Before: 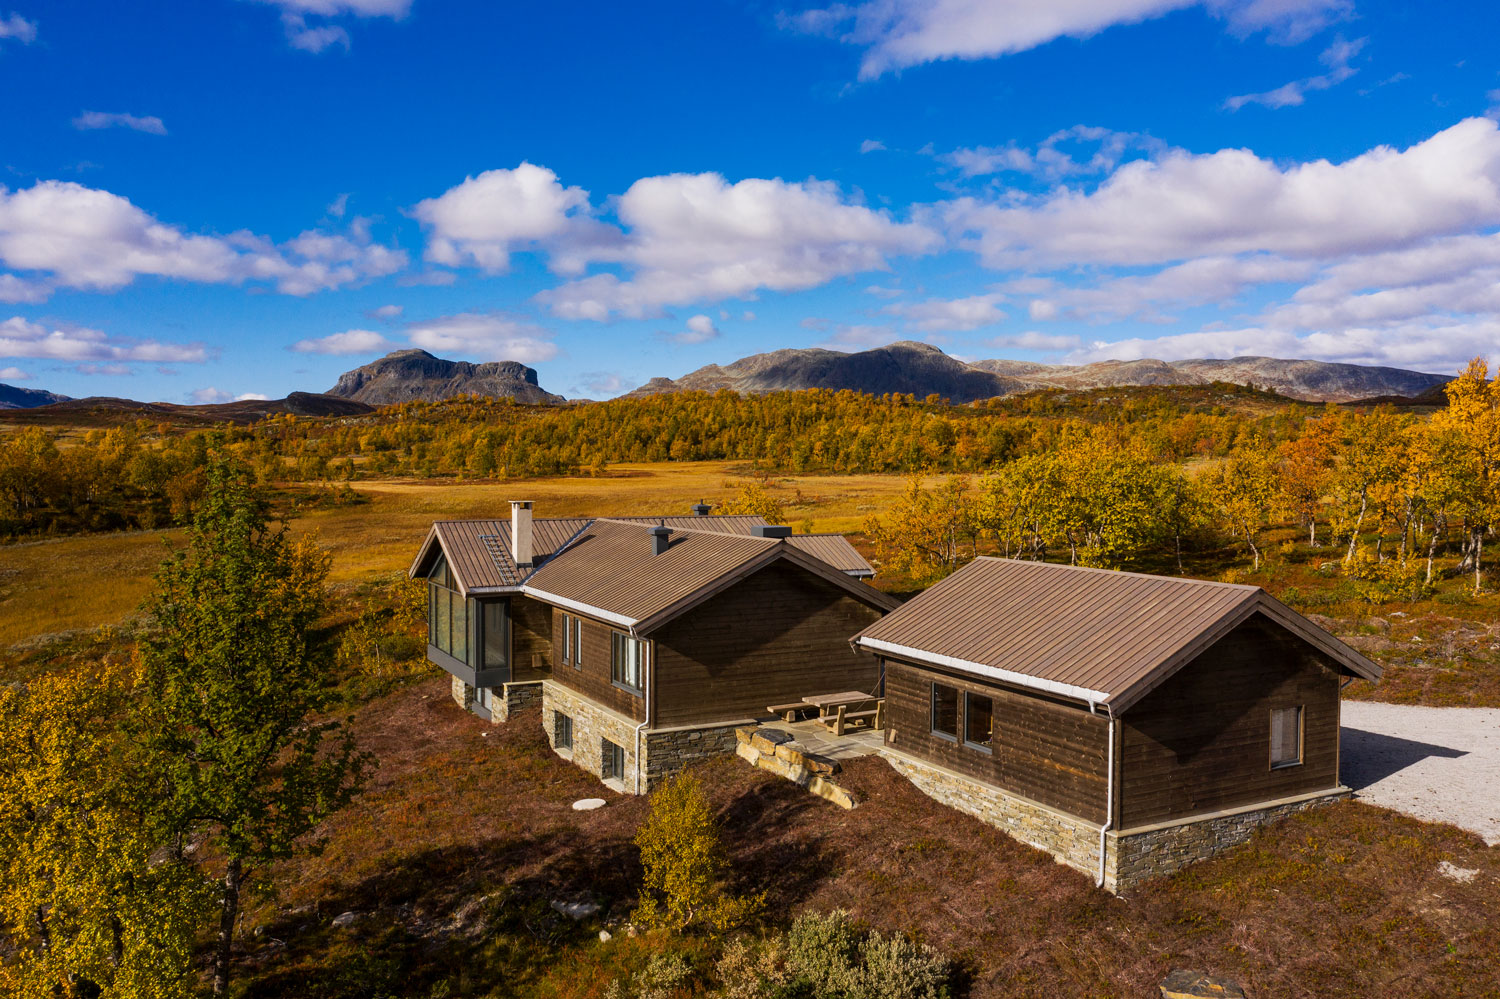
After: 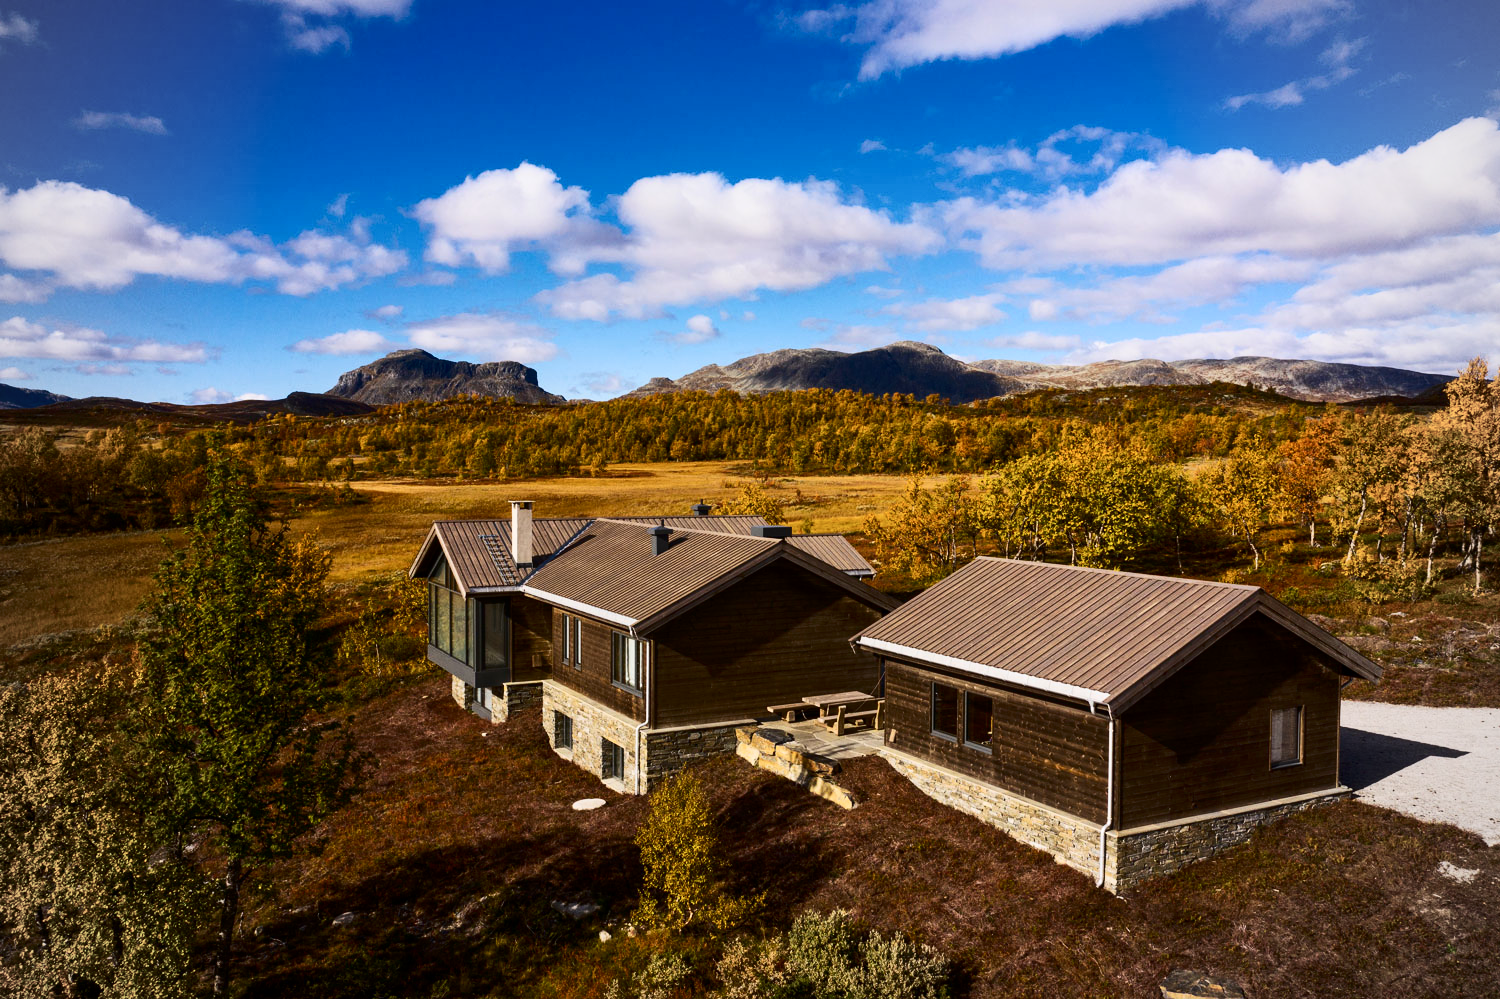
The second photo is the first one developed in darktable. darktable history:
contrast brightness saturation: contrast 0.281
vignetting: fall-off start 73.33%, brightness -0.196
